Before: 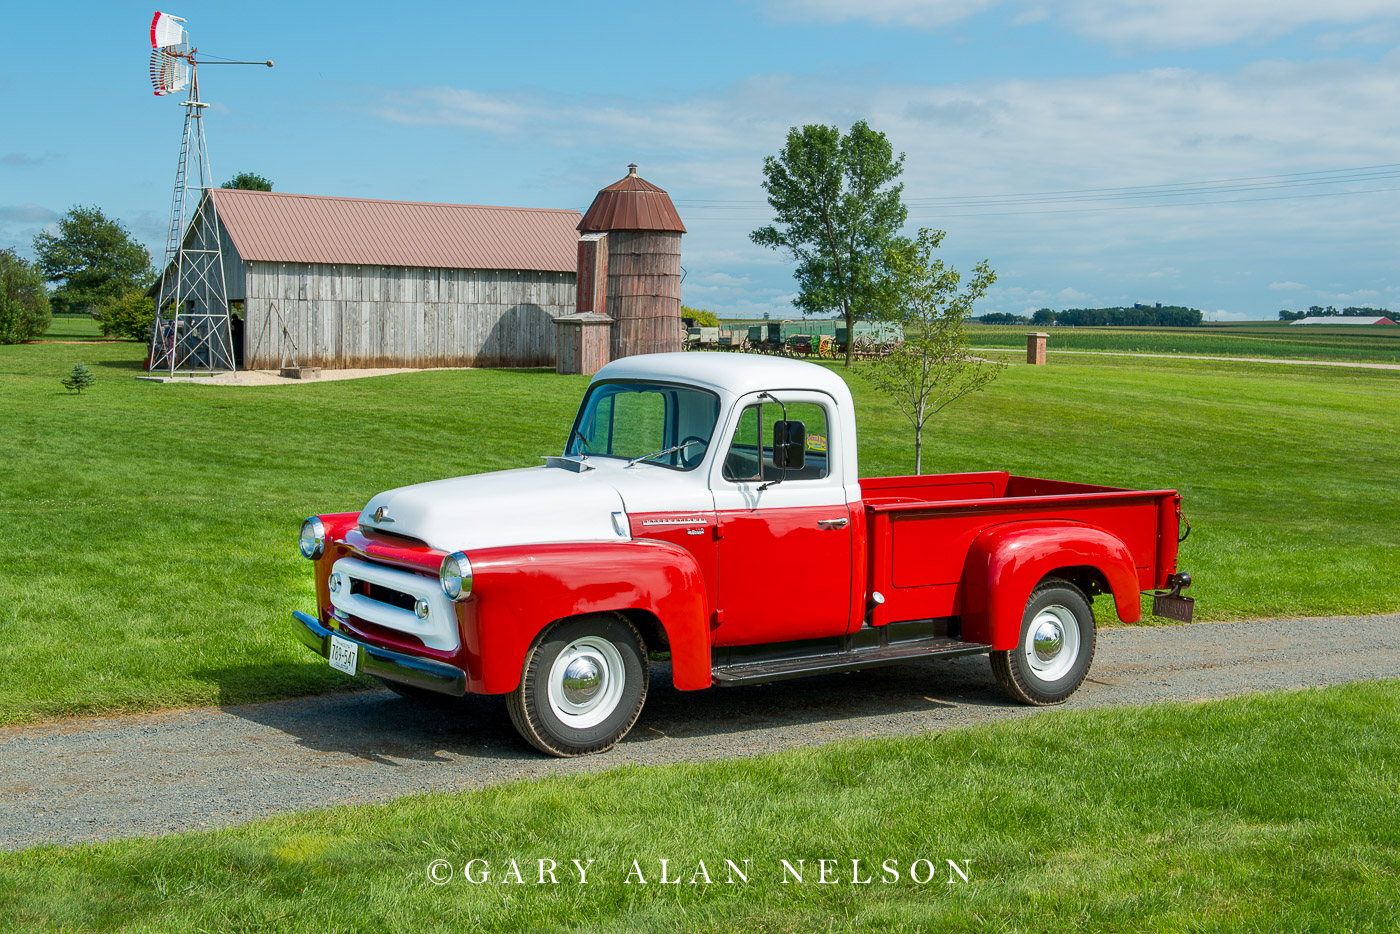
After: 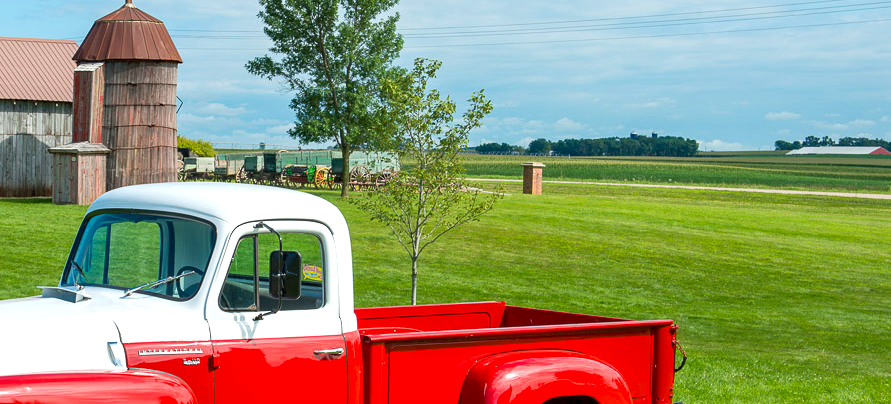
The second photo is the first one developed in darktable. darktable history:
exposure: black level correction 0, exposure 0.4 EV, compensate exposure bias true, compensate highlight preservation false
haze removal: compatibility mode true, adaptive false
crop: left 36.005%, top 18.293%, right 0.31%, bottom 38.444%
